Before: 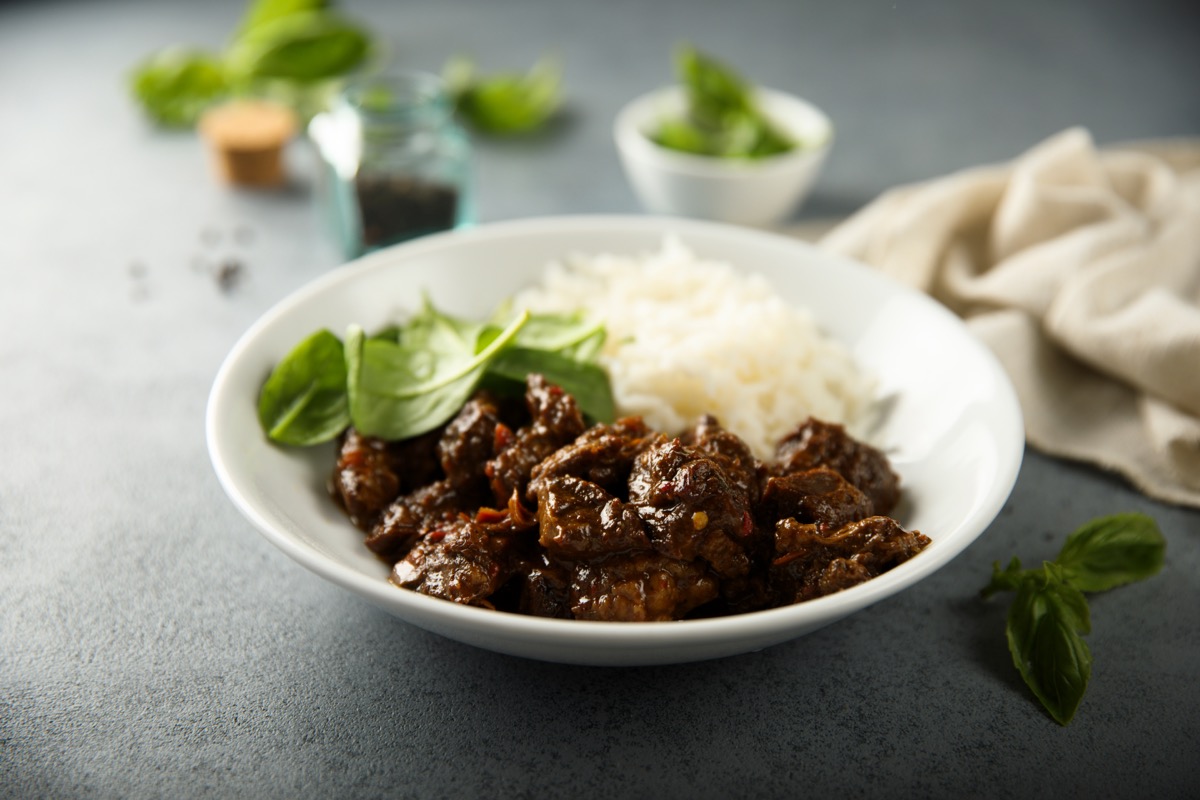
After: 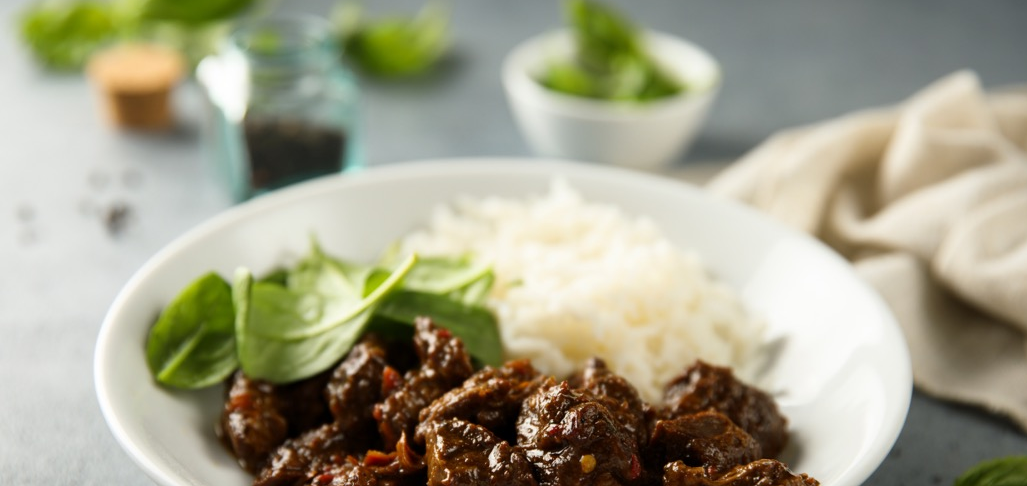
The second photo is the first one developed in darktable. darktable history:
crop and rotate: left 9.357%, top 7.245%, right 5.008%, bottom 32.003%
